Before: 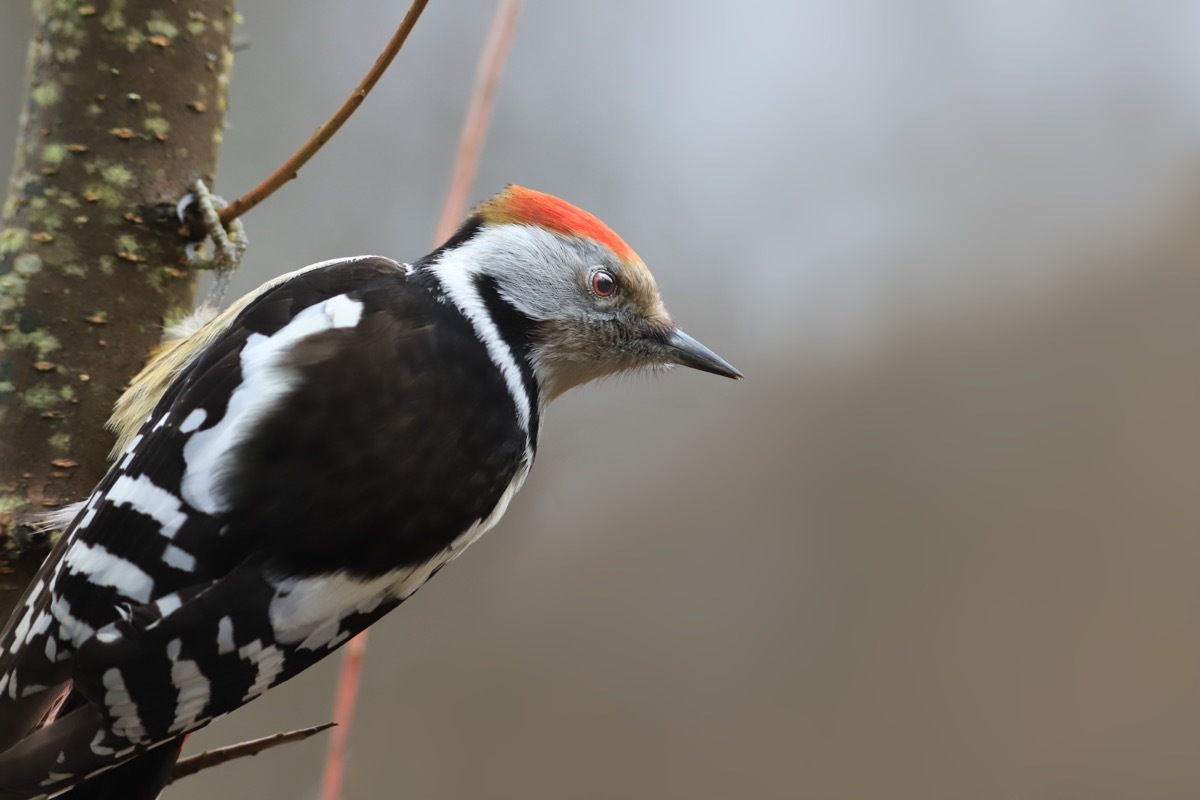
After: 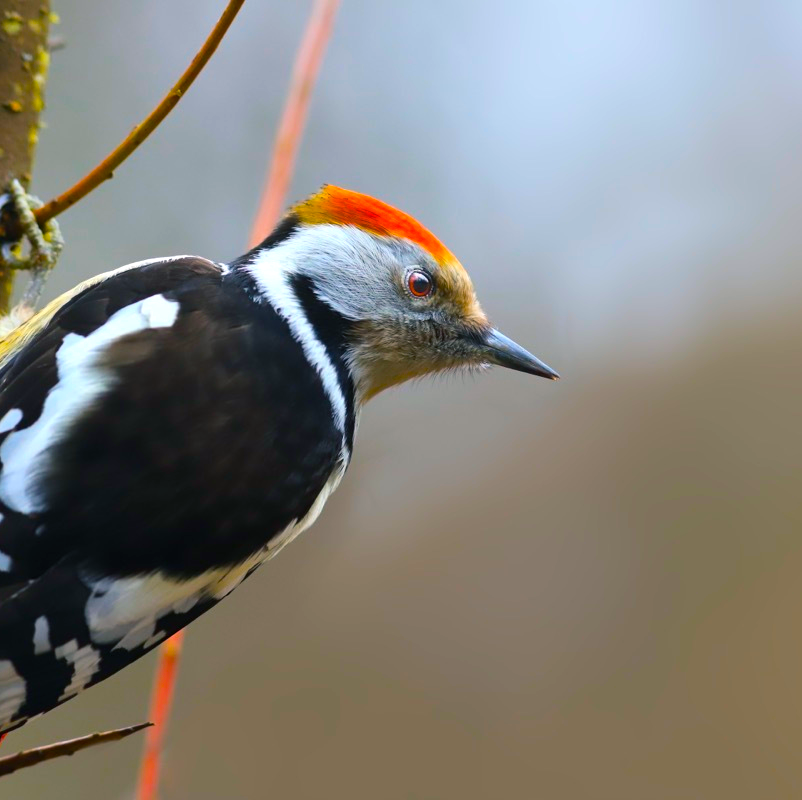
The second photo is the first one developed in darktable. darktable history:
contrast brightness saturation: contrast 0.048
crop: left 15.373%, right 17.738%
color balance rgb: shadows lift › chroma 2.044%, shadows lift › hue 217.64°, power › chroma 0.527%, power › hue 260.35°, highlights gain › luminance 17.757%, linear chroma grading › global chroma 14.797%, perceptual saturation grading › global saturation 66.301%, perceptual saturation grading › highlights 49.213%, perceptual saturation grading › shadows 29.671%, global vibrance 9.542%
